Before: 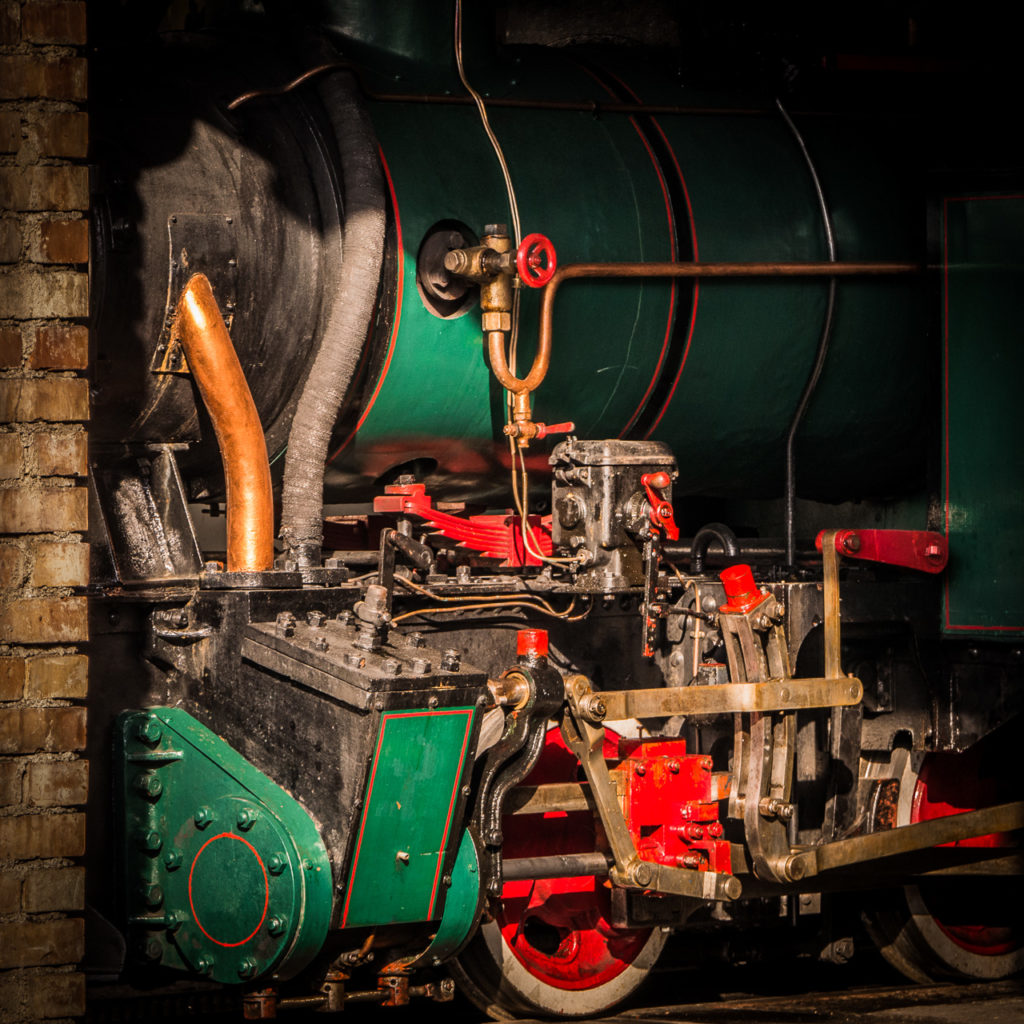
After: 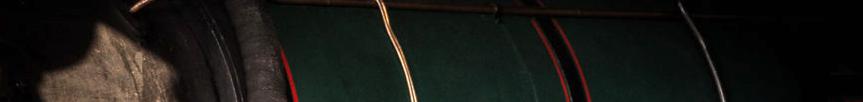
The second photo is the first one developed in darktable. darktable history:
crop and rotate: left 9.644%, top 9.491%, right 6.021%, bottom 80.509%
exposure: black level correction 0, exposure 0.7 EV, compensate exposure bias true, compensate highlight preservation false
